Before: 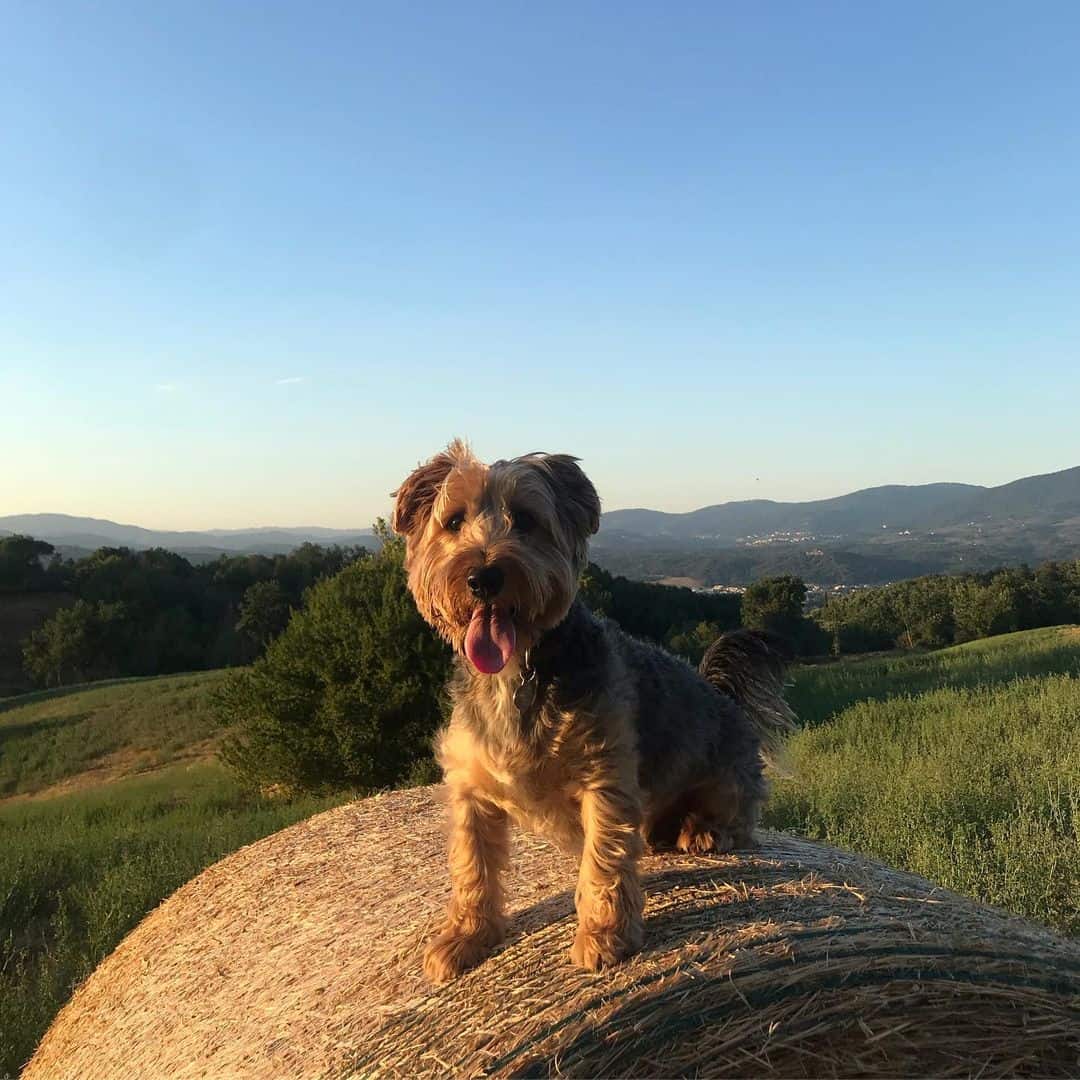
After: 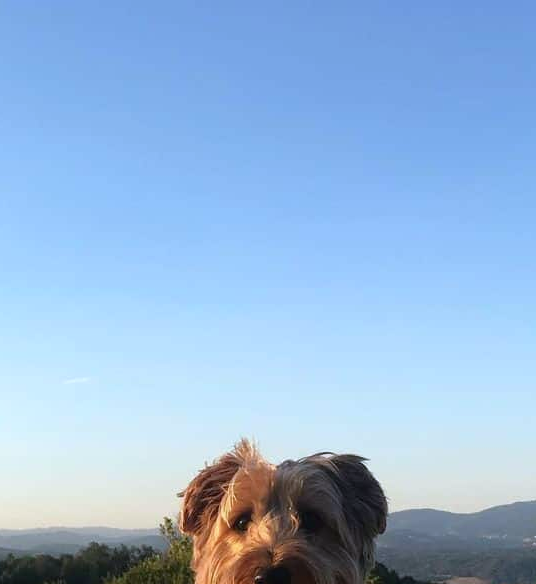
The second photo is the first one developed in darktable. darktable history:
crop: left 19.729%, right 30.56%, bottom 45.901%
color calibration: illuminant as shot in camera, x 0.358, y 0.373, temperature 4628.91 K
